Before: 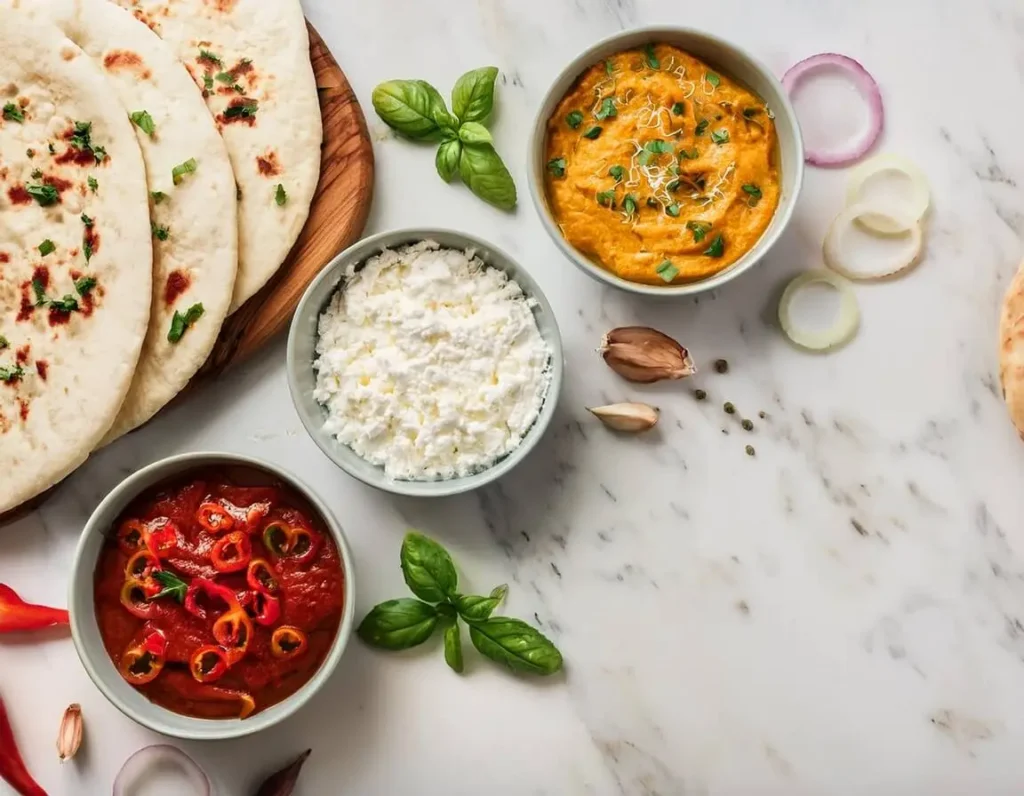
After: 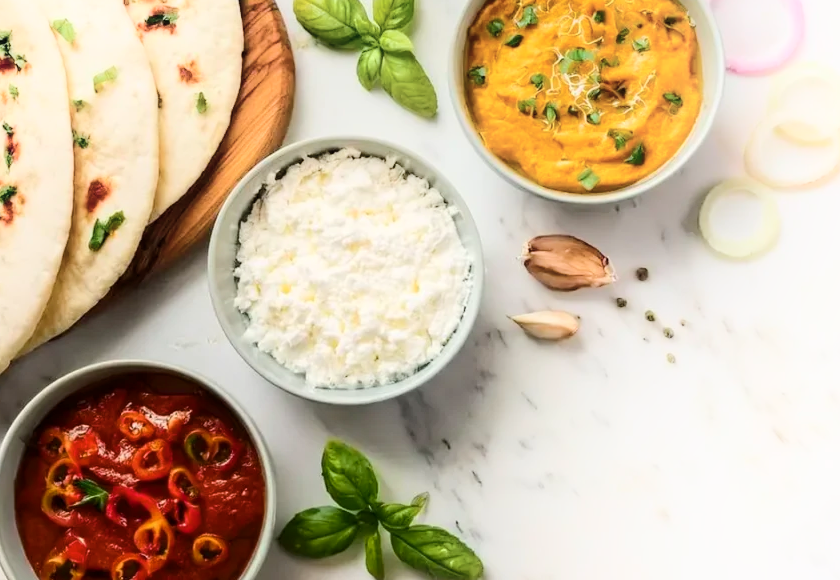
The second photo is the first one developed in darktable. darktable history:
contrast brightness saturation: contrast 0.11, saturation -0.155
crop: left 7.792%, top 11.575%, right 10.122%, bottom 15.439%
color balance rgb: perceptual saturation grading › global saturation 25.458%, global vibrance 20%
shadows and highlights: shadows -21.02, highlights 98.16, soften with gaussian
